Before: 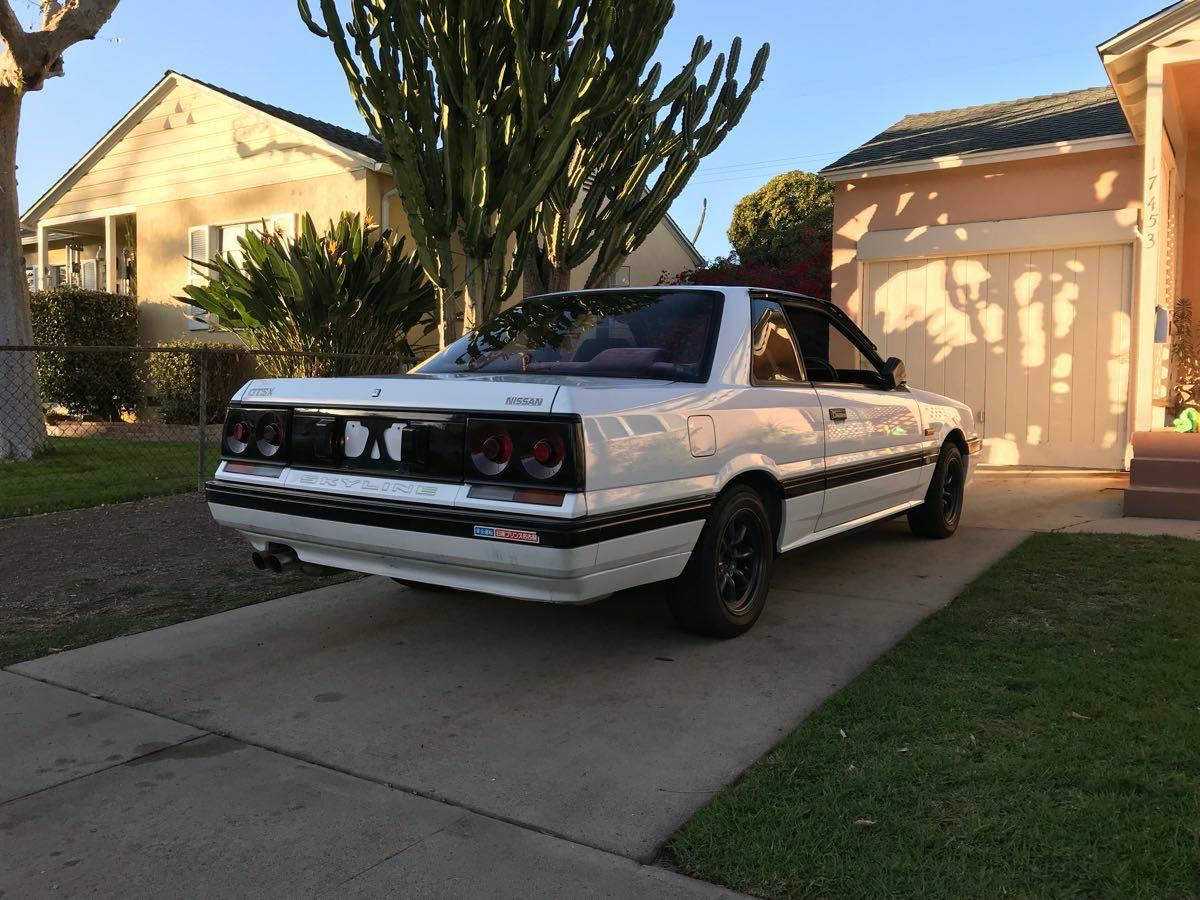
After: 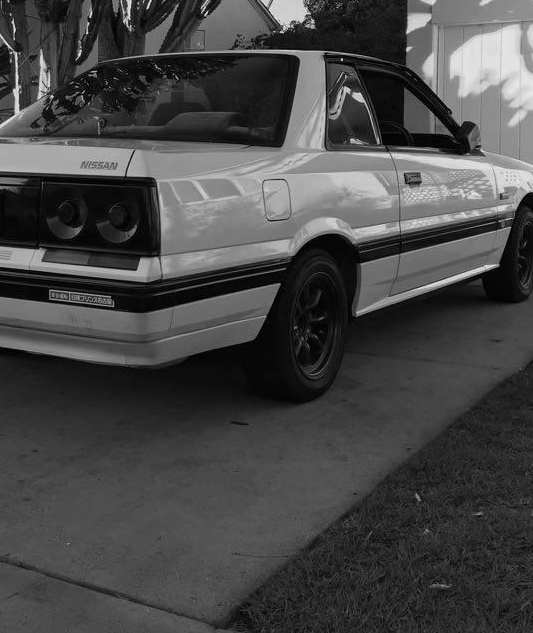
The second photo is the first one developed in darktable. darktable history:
crop: left 35.432%, top 26.233%, right 20.145%, bottom 3.432%
monochrome: a -92.57, b 58.91
color calibration: illuminant as shot in camera, x 0.358, y 0.373, temperature 4628.91 K
